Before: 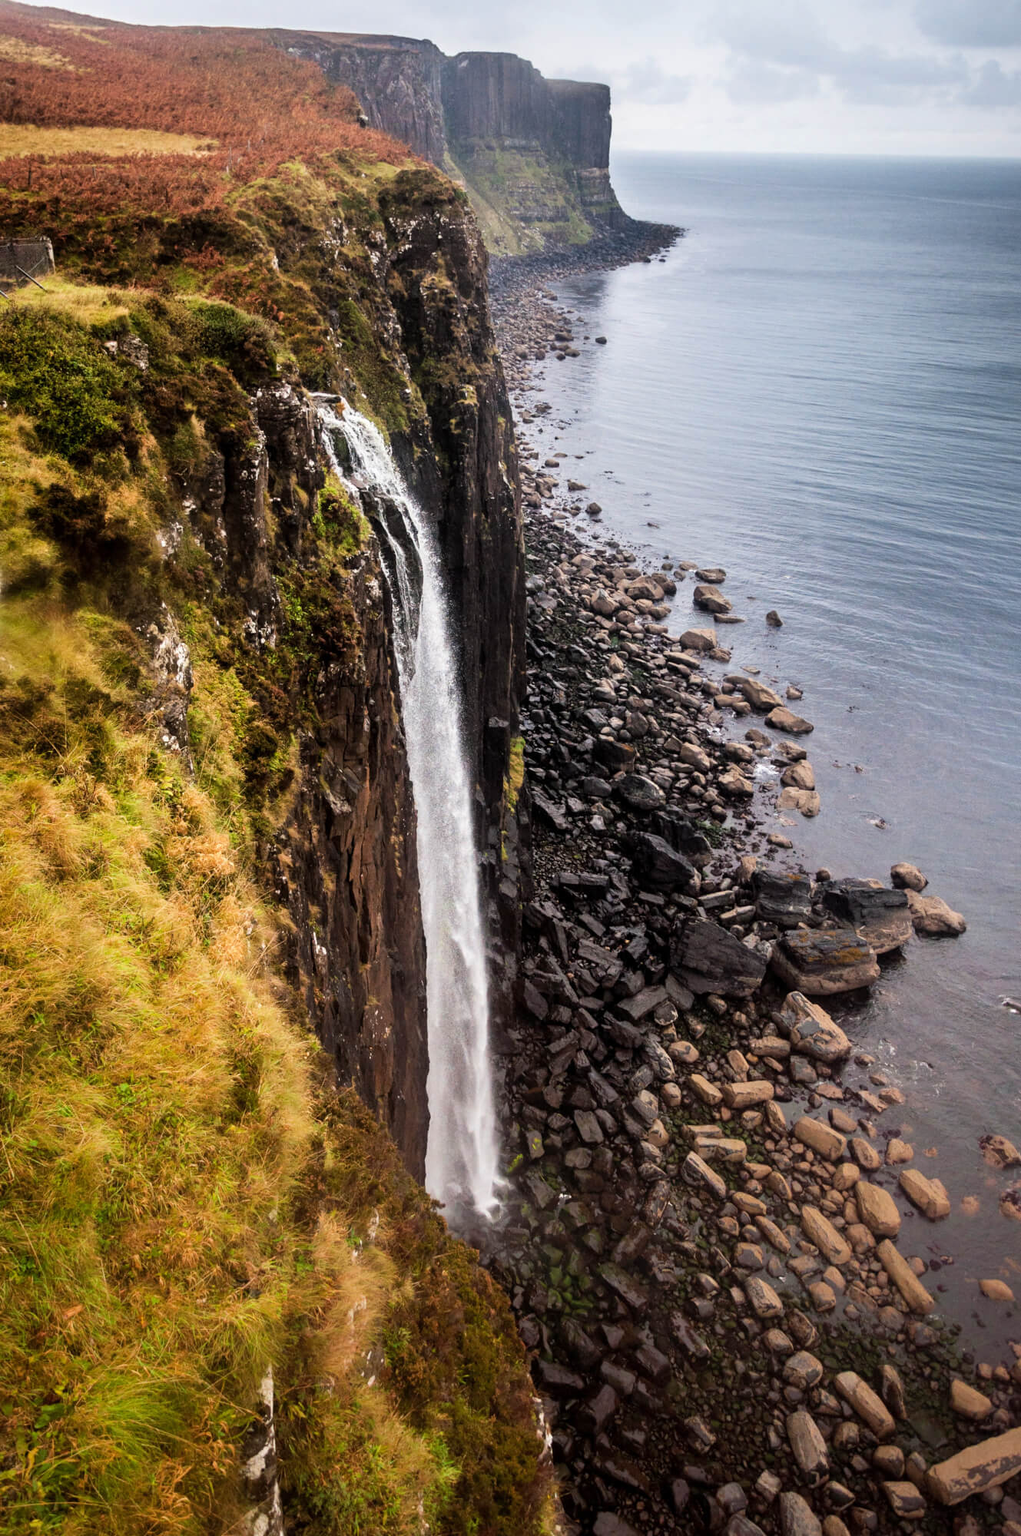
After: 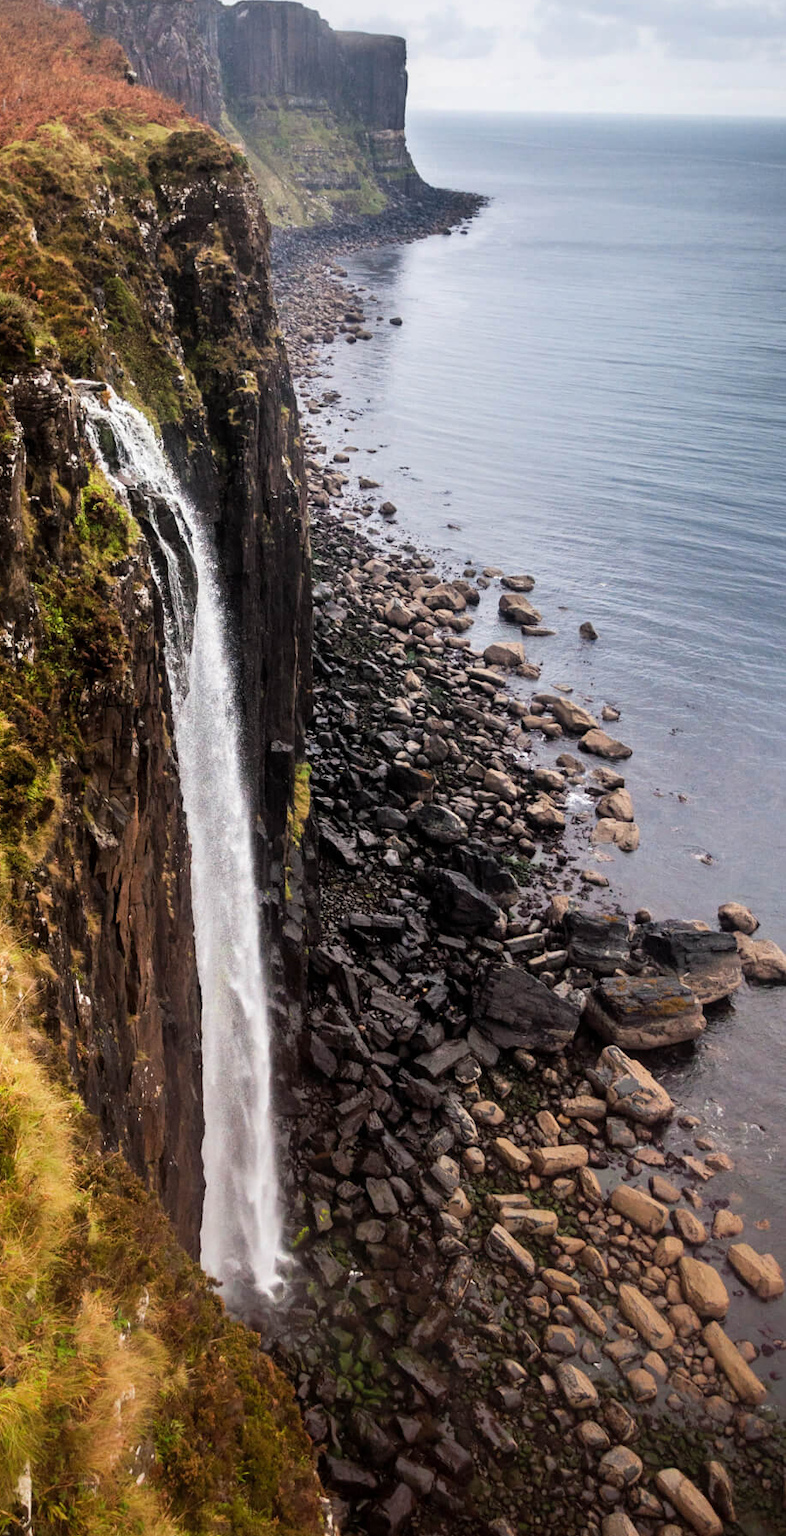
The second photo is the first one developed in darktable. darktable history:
crop and rotate: left 24.079%, top 3.391%, right 6.549%, bottom 6.672%
